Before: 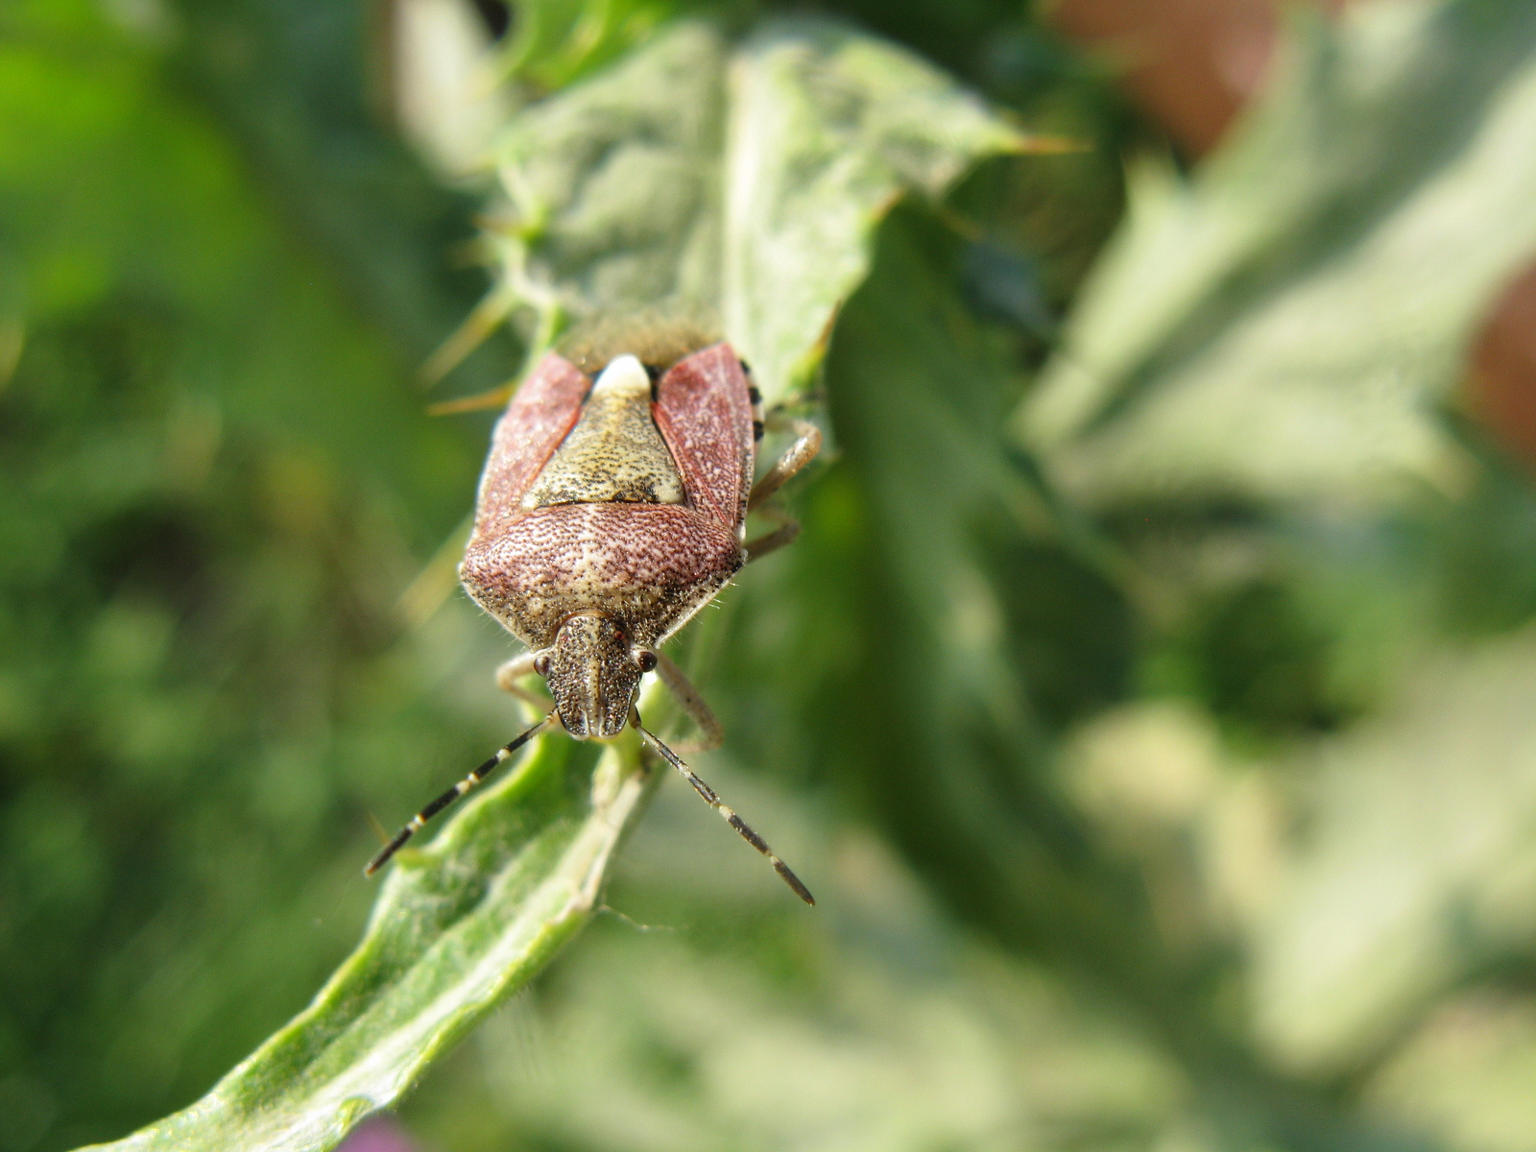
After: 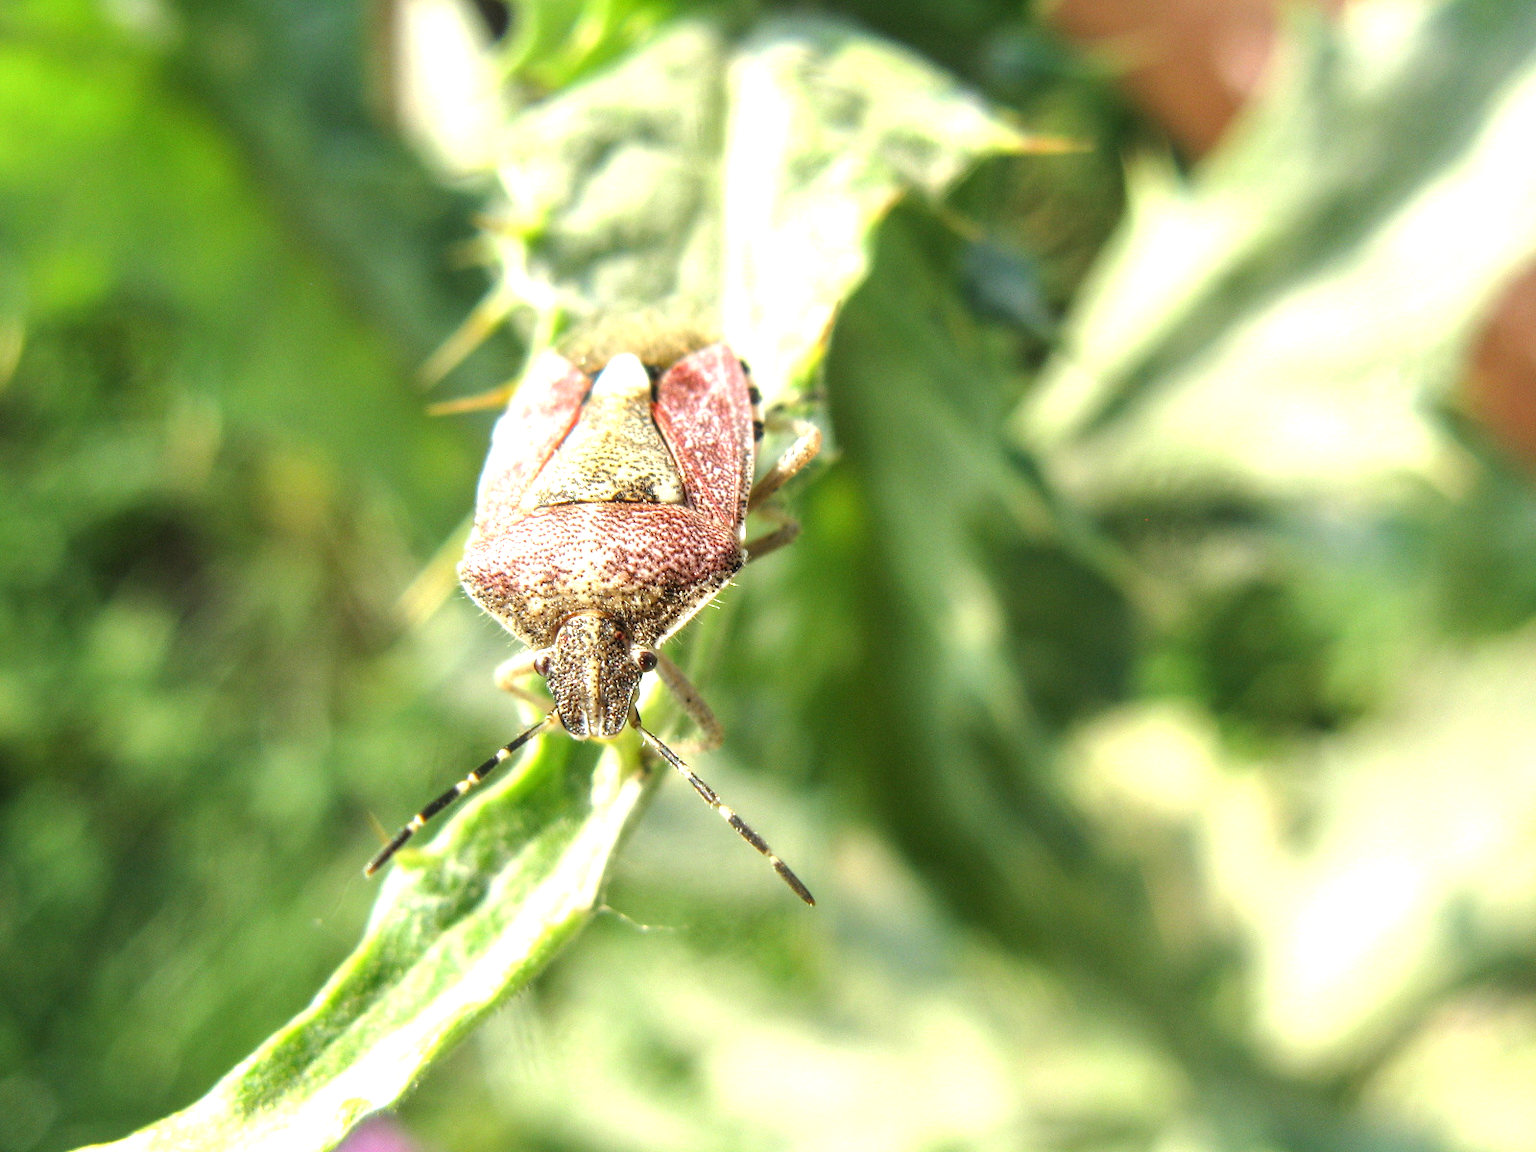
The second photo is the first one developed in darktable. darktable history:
local contrast: on, module defaults
exposure: exposure 0.999 EV, compensate highlight preservation false
rotate and perspective: crop left 0, crop top 0
